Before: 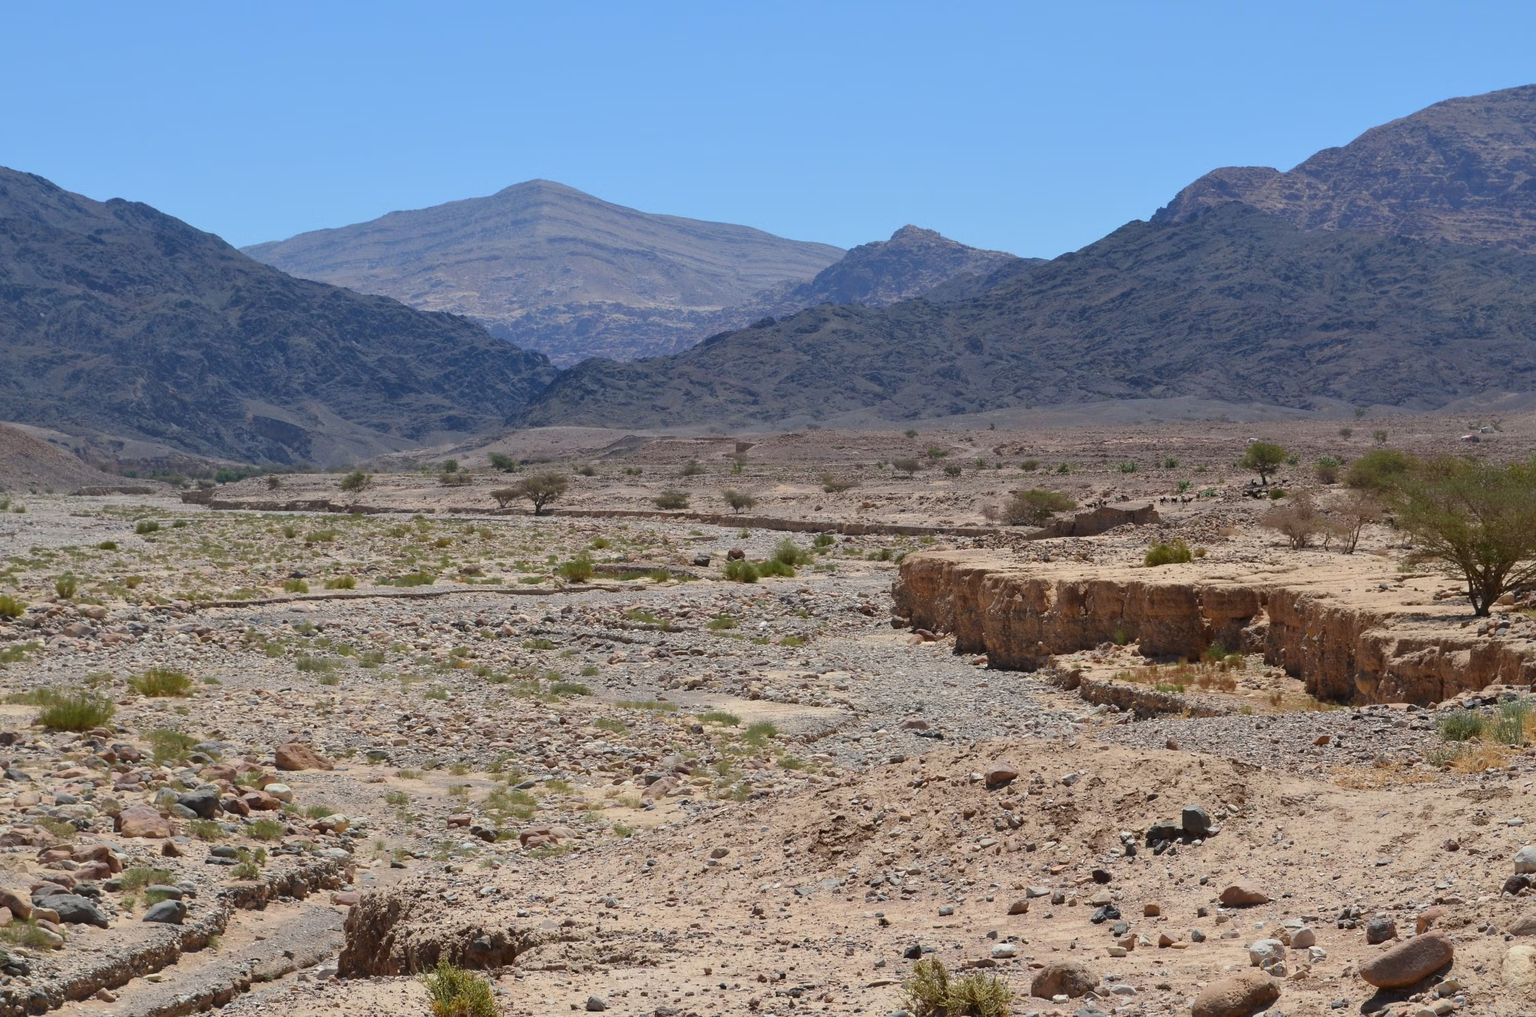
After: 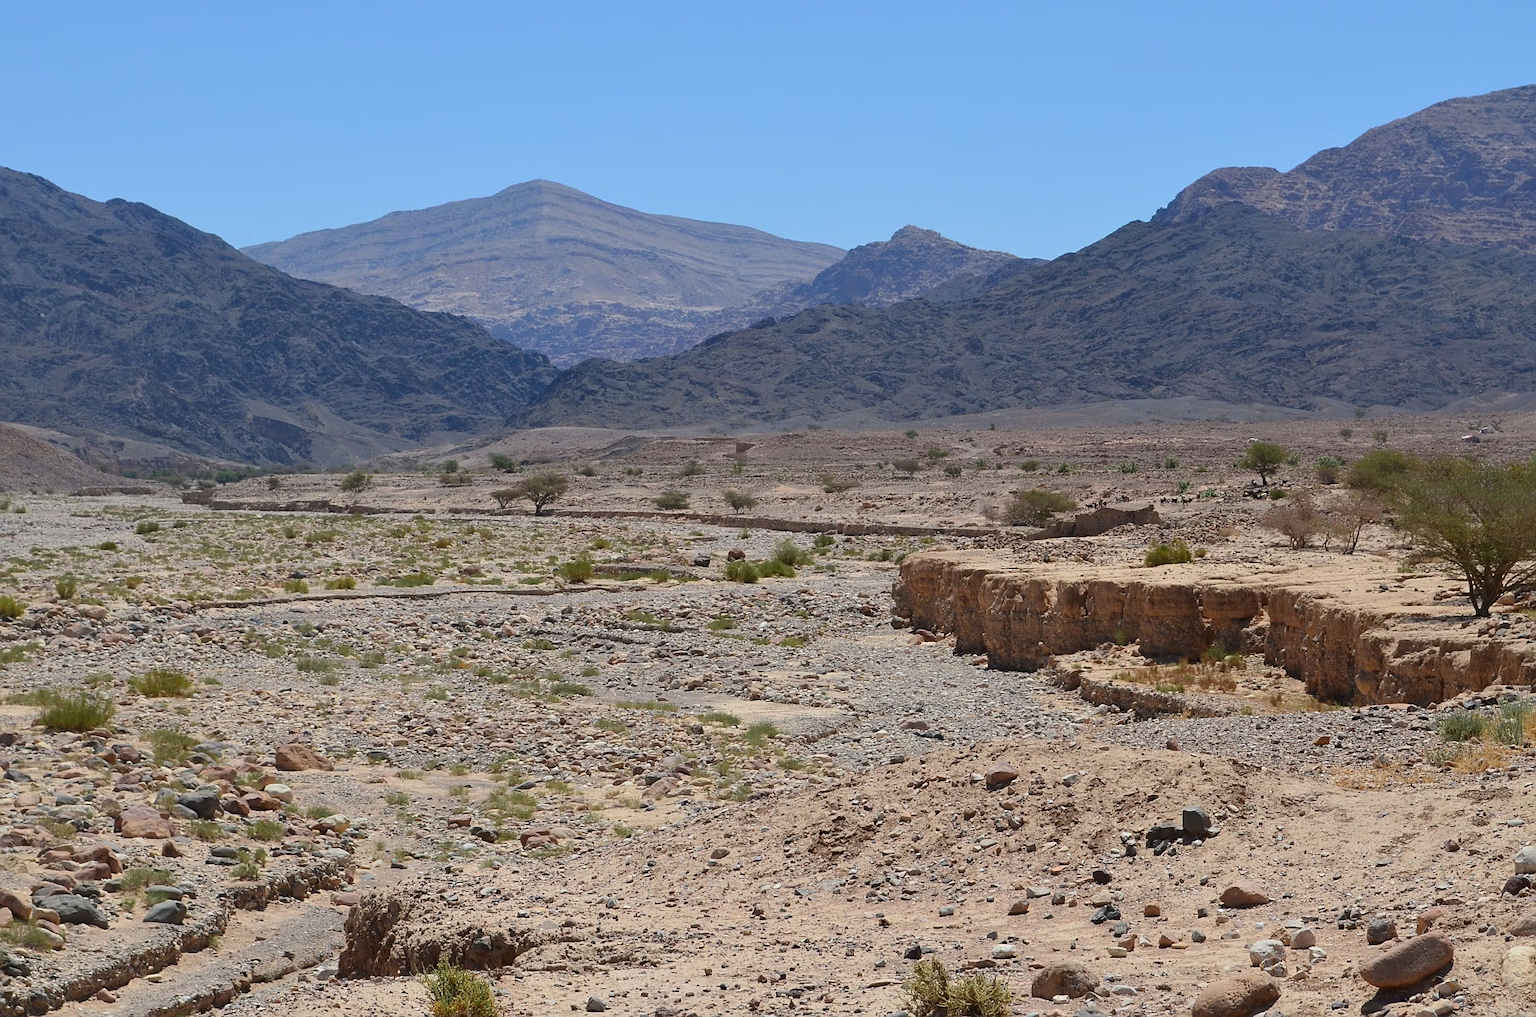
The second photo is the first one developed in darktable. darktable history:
sharpen: on, module defaults
tone equalizer: -8 EV 0.053 EV, edges refinement/feathering 500, mask exposure compensation -1.57 EV, preserve details no
